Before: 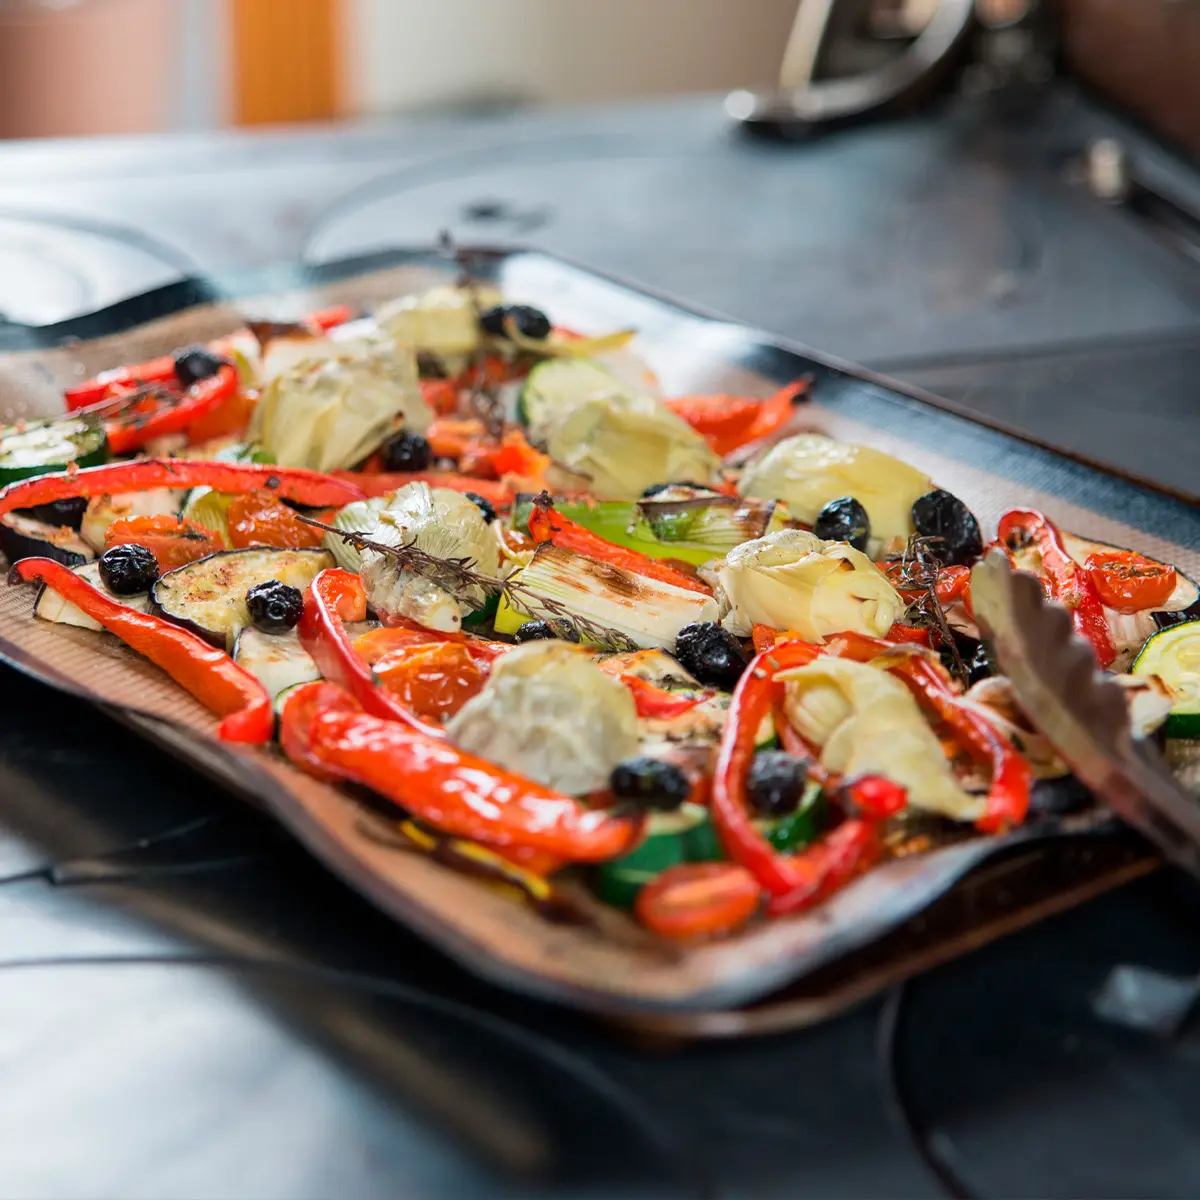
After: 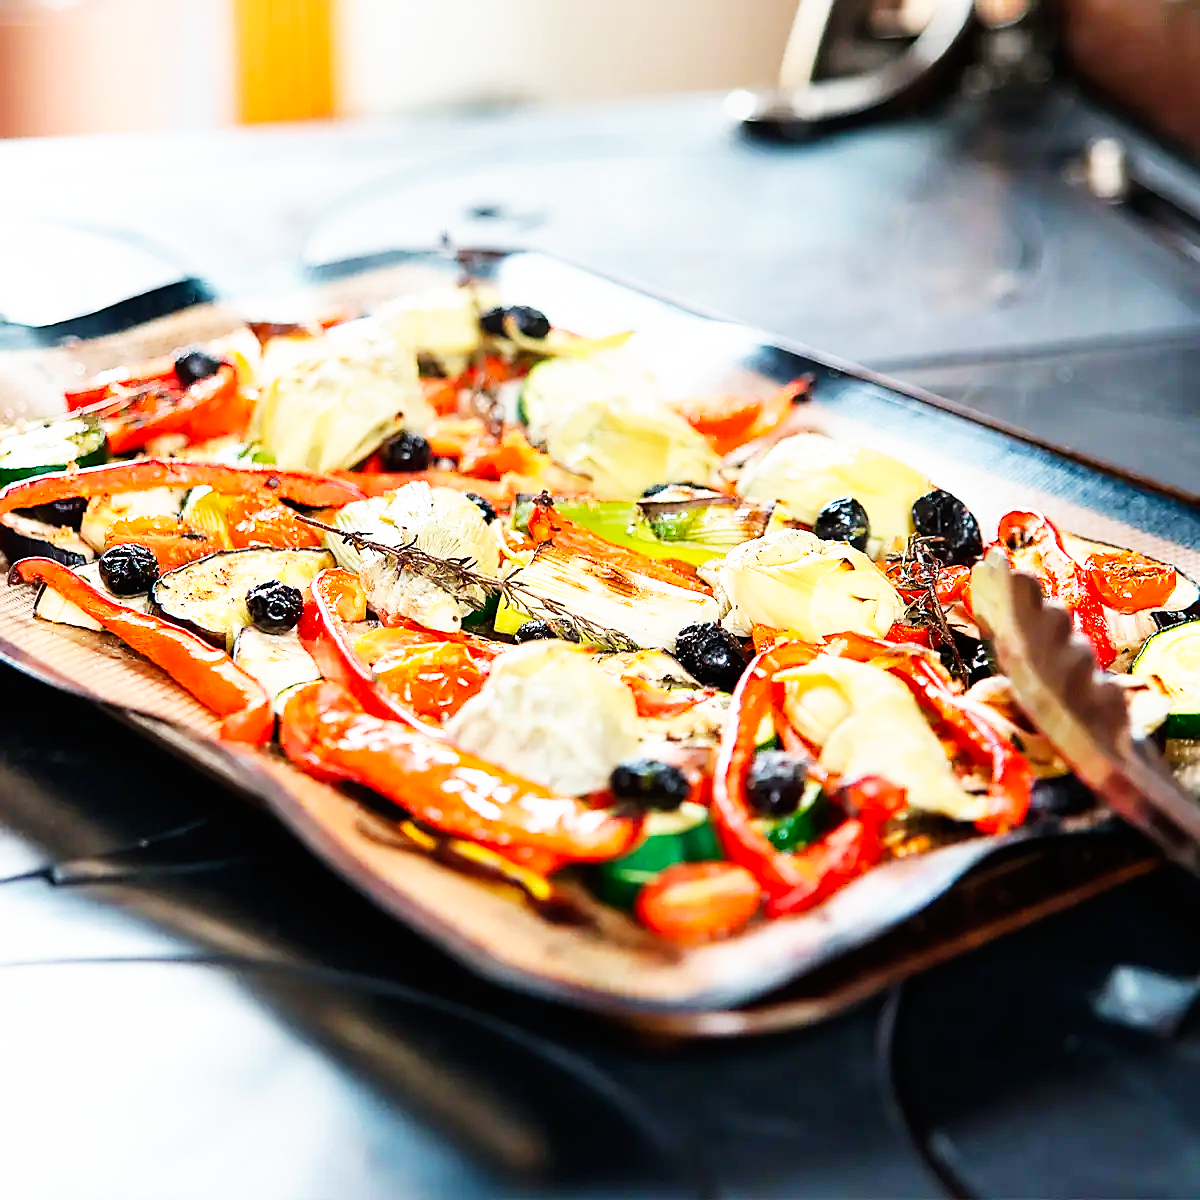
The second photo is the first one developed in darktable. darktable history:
base curve: curves: ch0 [(0, 0) (0.007, 0.004) (0.027, 0.03) (0.046, 0.07) (0.207, 0.54) (0.442, 0.872) (0.673, 0.972) (1, 1)], preserve colors none
sharpen: radius 1.347, amount 1.259, threshold 0.846
exposure: exposure 0.133 EV, compensate highlight preservation false
